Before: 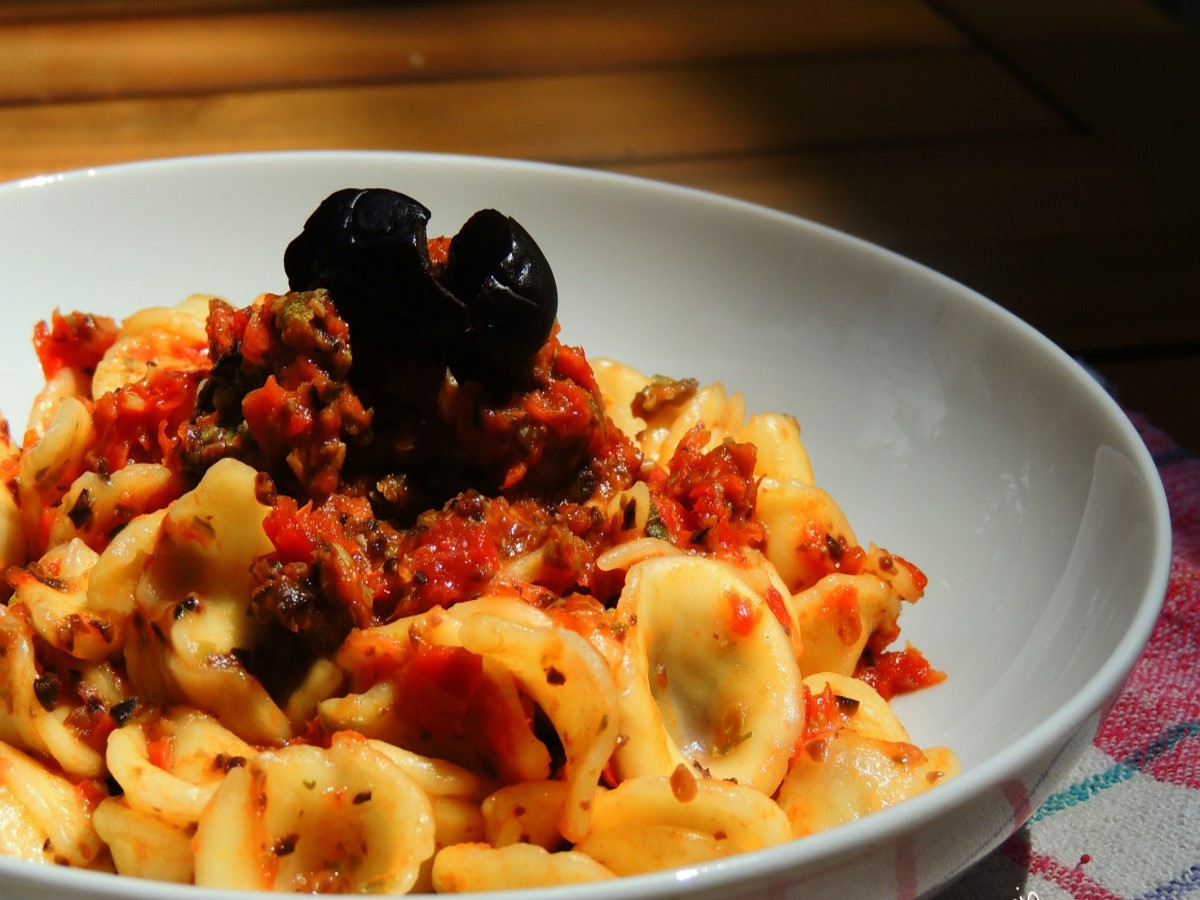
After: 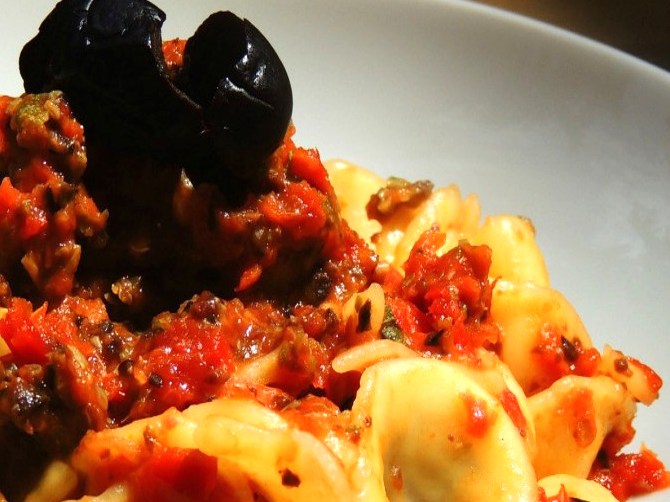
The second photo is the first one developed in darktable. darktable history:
crop and rotate: left 22.13%, top 22.054%, right 22.026%, bottom 22.102%
exposure: black level correction 0, exposure 0.5 EV, compensate exposure bias true, compensate highlight preservation false
